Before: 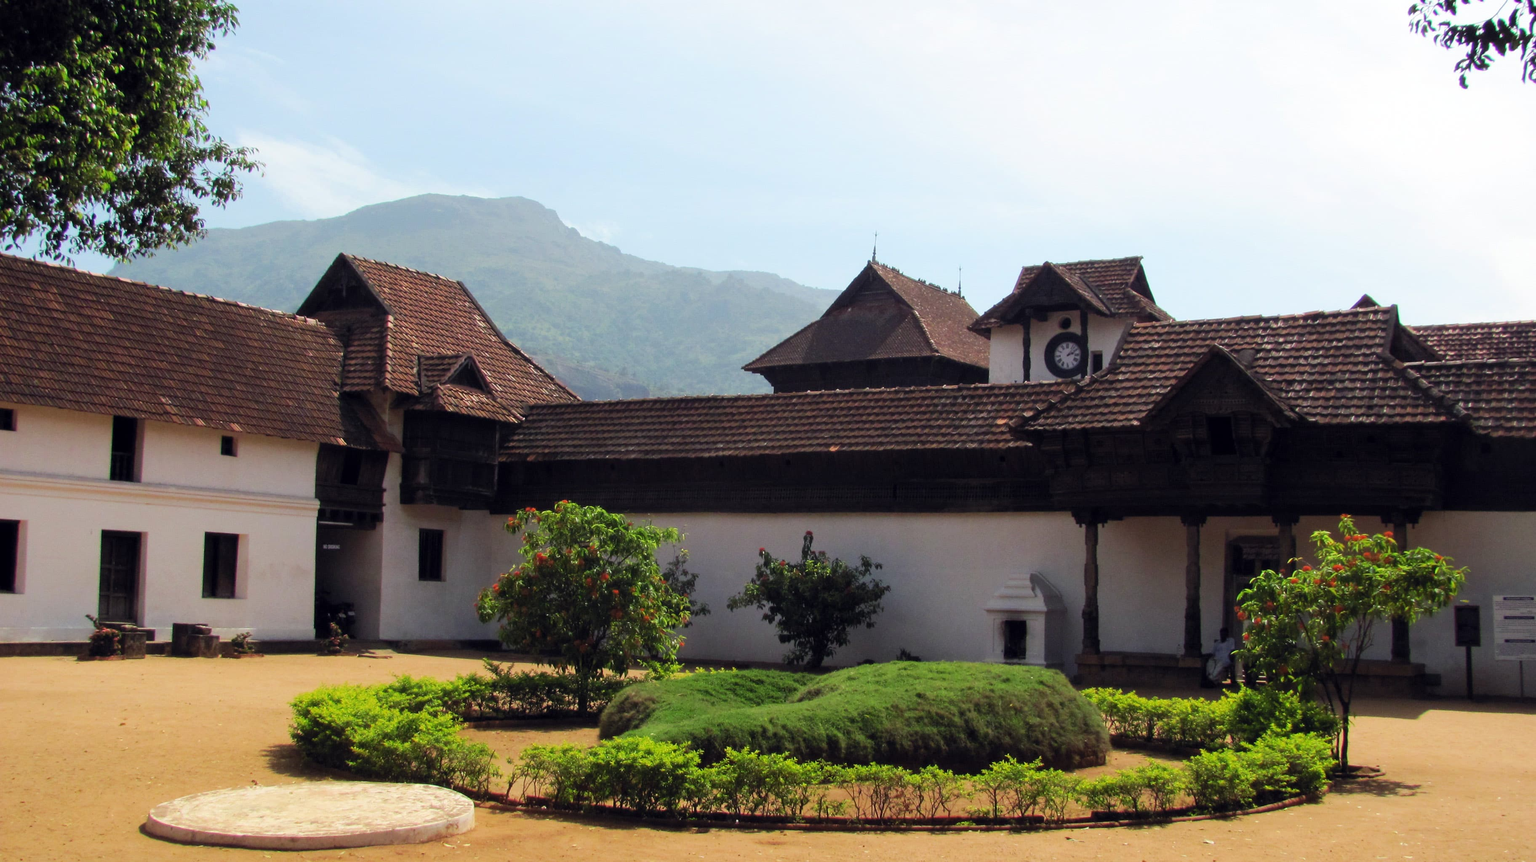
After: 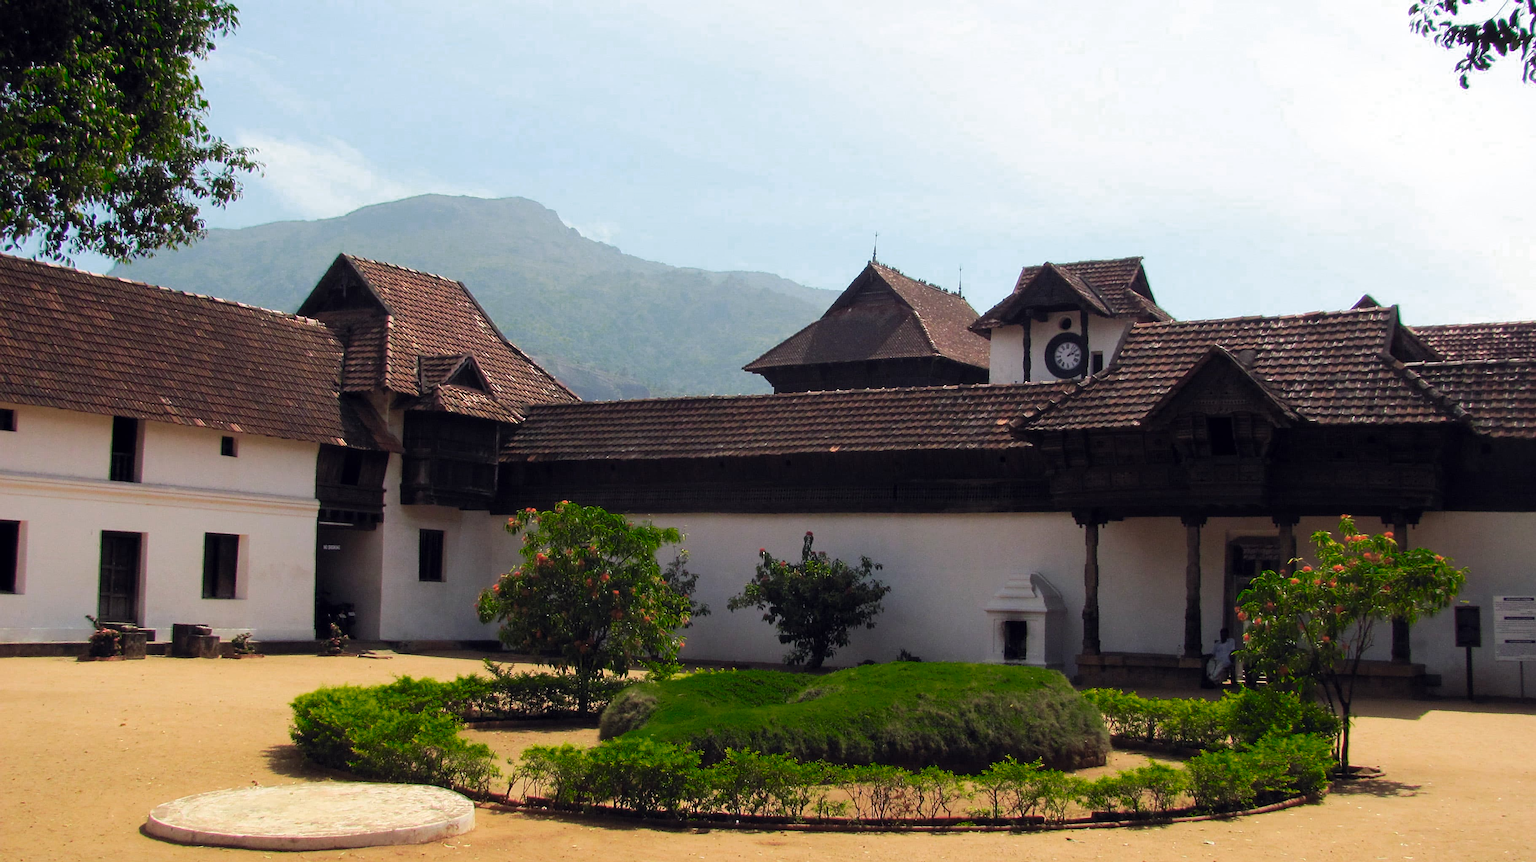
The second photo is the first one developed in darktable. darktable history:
sharpen: amount 0.492
color zones: curves: ch0 [(0.25, 0.5) (0.347, 0.092) (0.75, 0.5)]; ch1 [(0.25, 0.5) (0.33, 0.51) (0.75, 0.5)]
